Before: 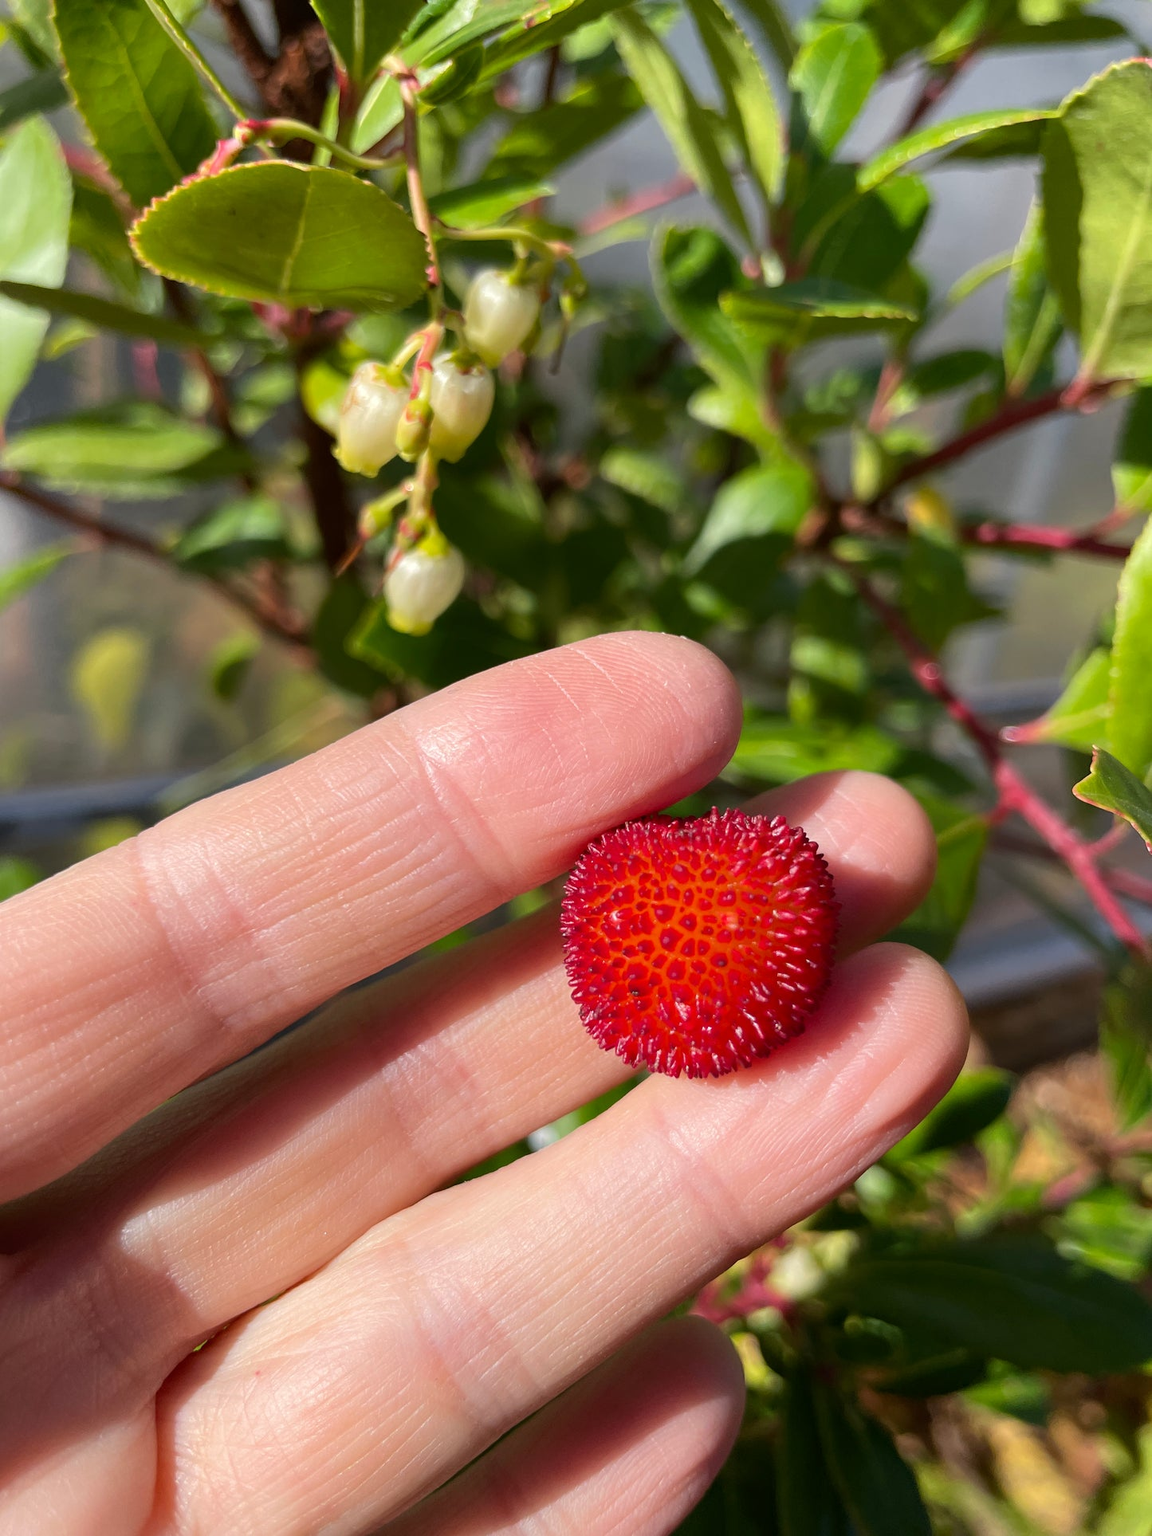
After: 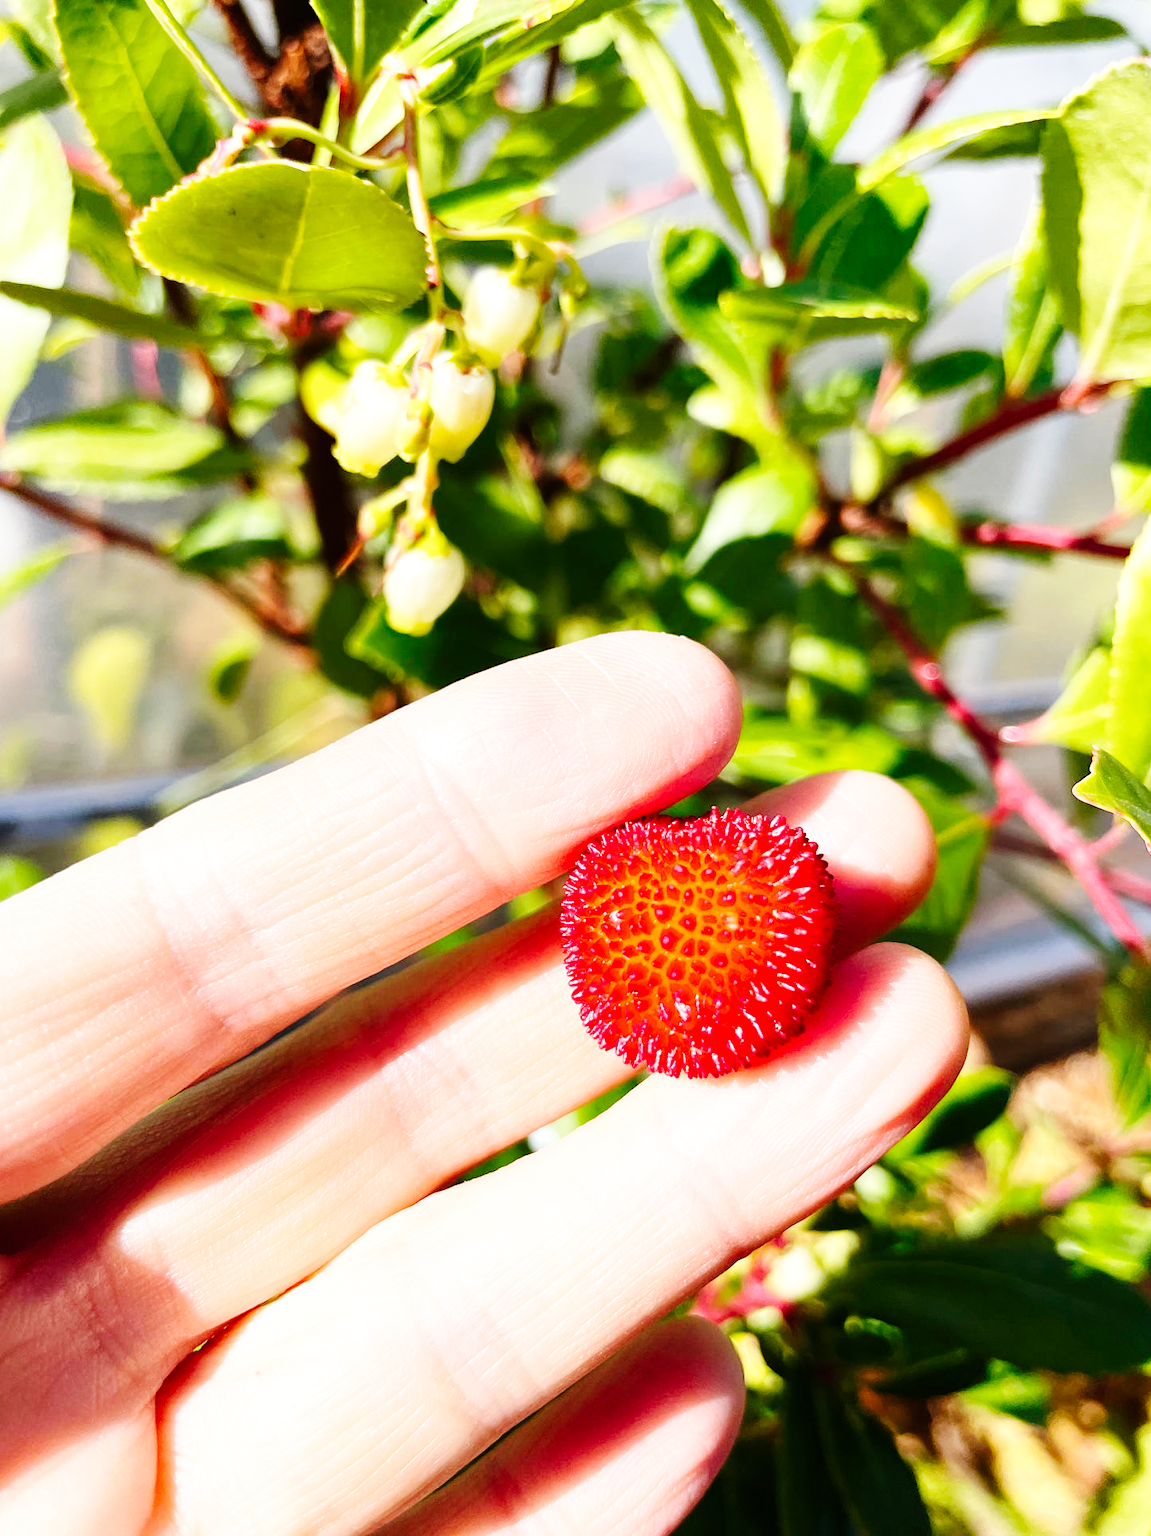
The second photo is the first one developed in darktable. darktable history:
exposure: black level correction 0, exposure 0.5 EV, compensate exposure bias true, compensate highlight preservation false
base curve: curves: ch0 [(0, 0) (0, 0) (0.002, 0.001) (0.008, 0.003) (0.019, 0.011) (0.037, 0.037) (0.064, 0.11) (0.102, 0.232) (0.152, 0.379) (0.216, 0.524) (0.296, 0.665) (0.394, 0.789) (0.512, 0.881) (0.651, 0.945) (0.813, 0.986) (1, 1)], preserve colors none
